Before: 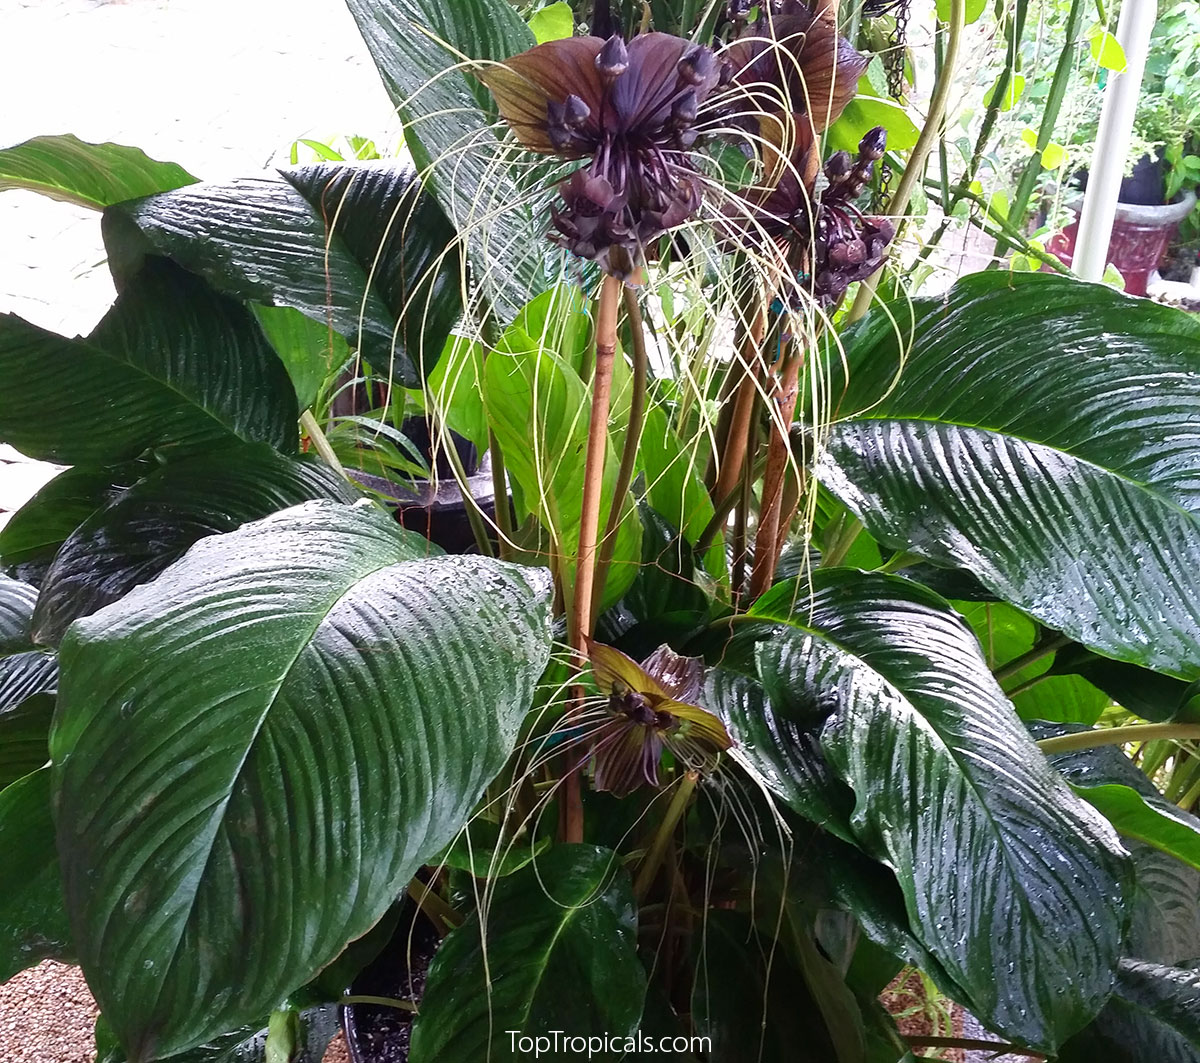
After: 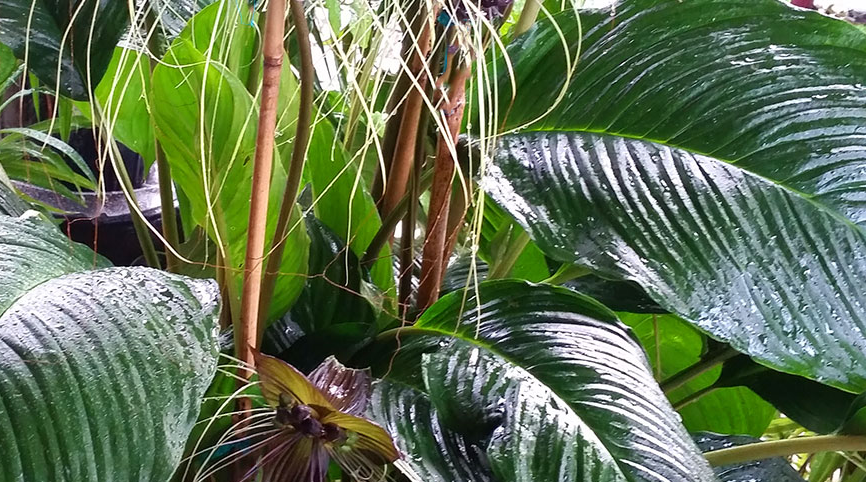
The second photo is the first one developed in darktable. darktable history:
crop and rotate: left 27.781%, top 27.212%, bottom 27.402%
